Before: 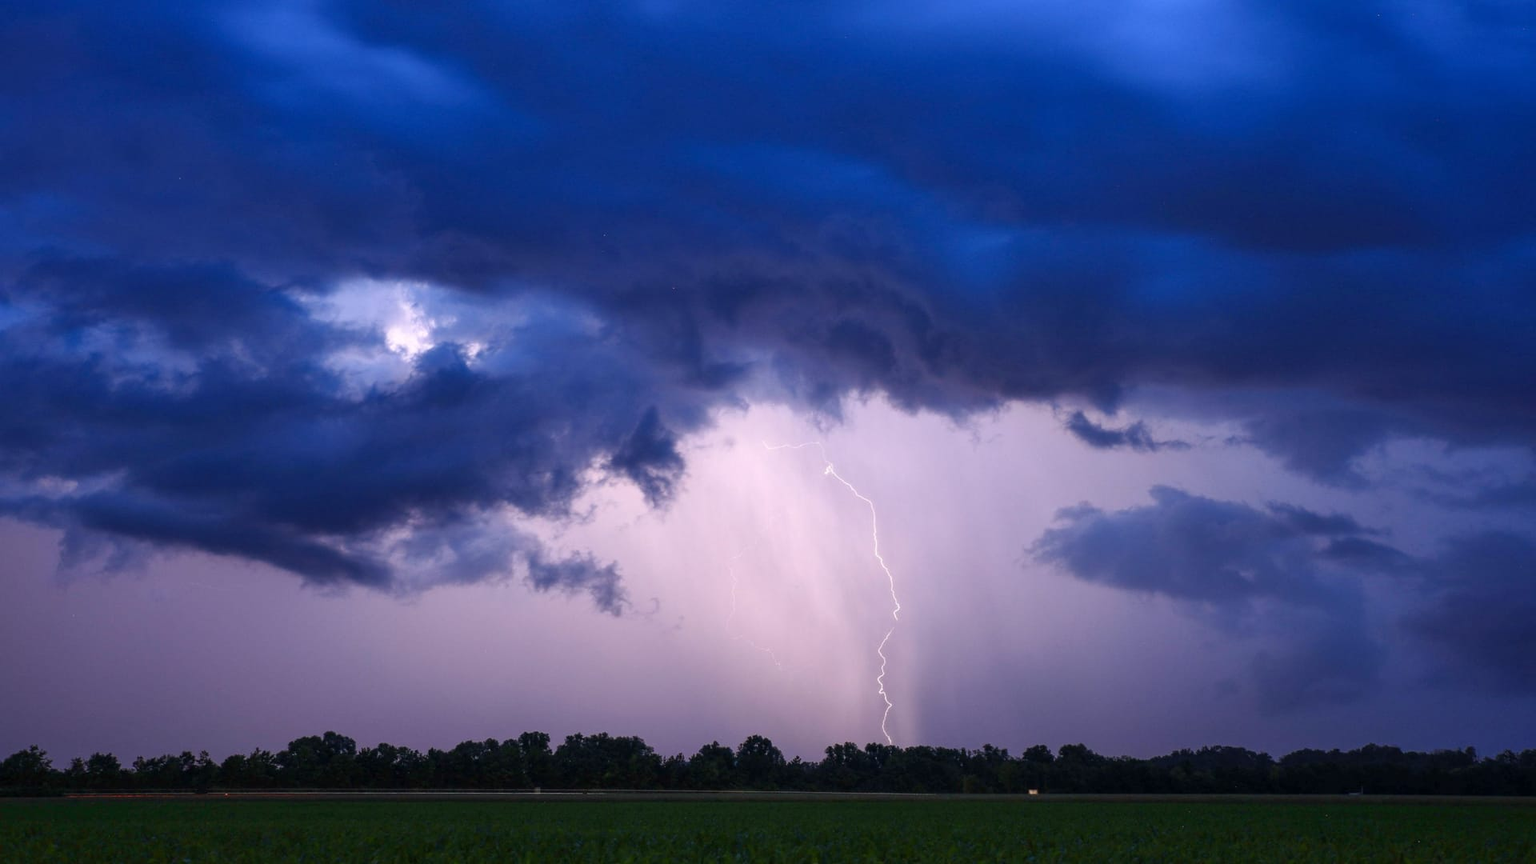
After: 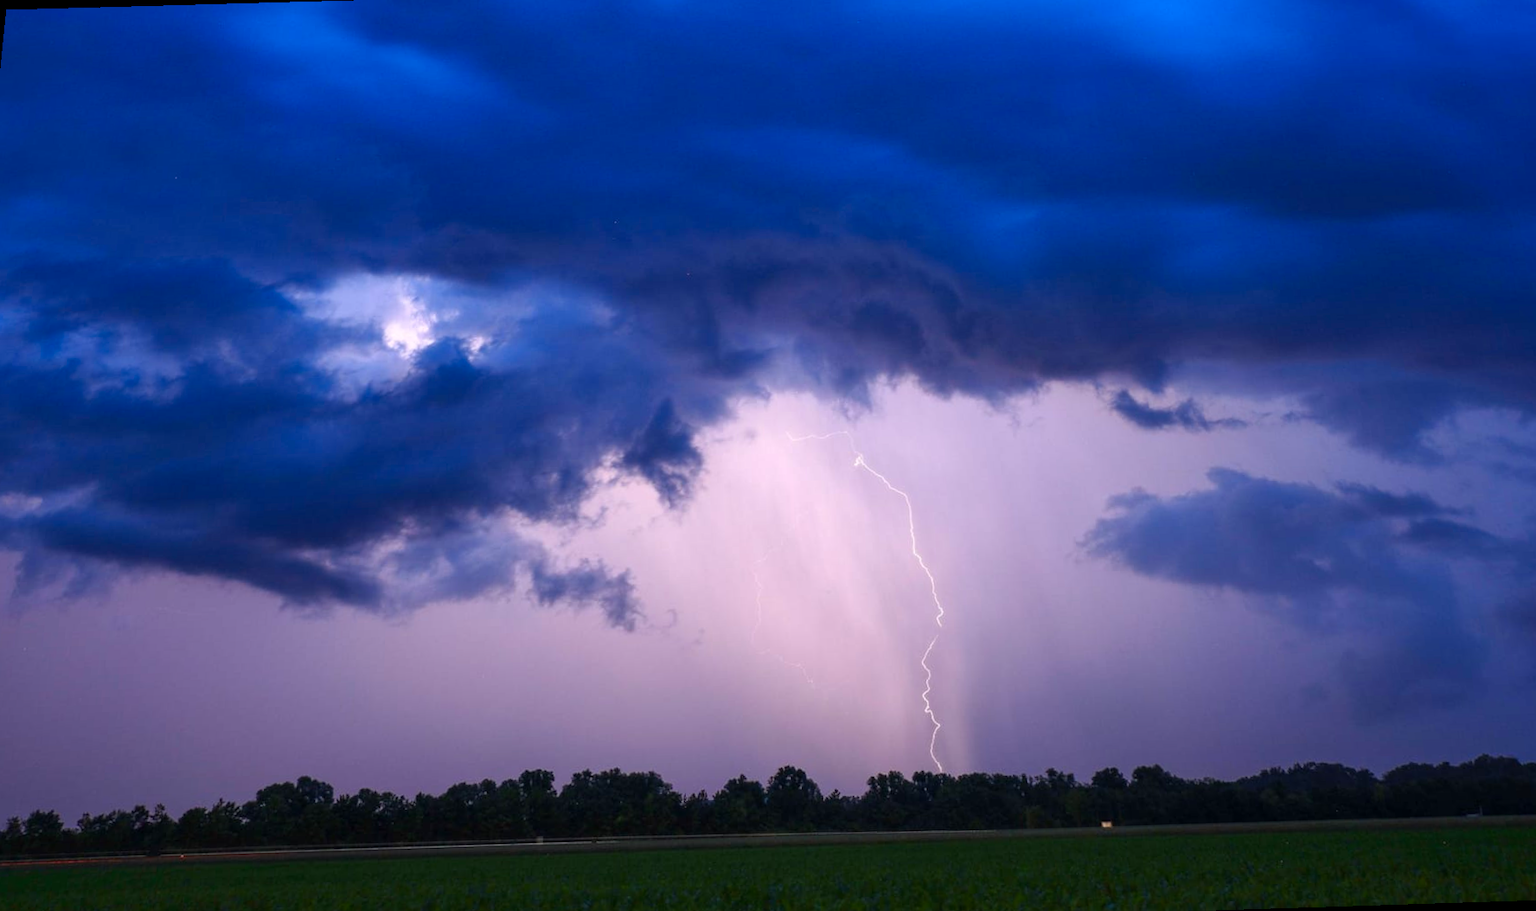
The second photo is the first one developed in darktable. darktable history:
rotate and perspective: rotation -1.68°, lens shift (vertical) -0.146, crop left 0.049, crop right 0.912, crop top 0.032, crop bottom 0.96
contrast brightness saturation: saturation 0.18
